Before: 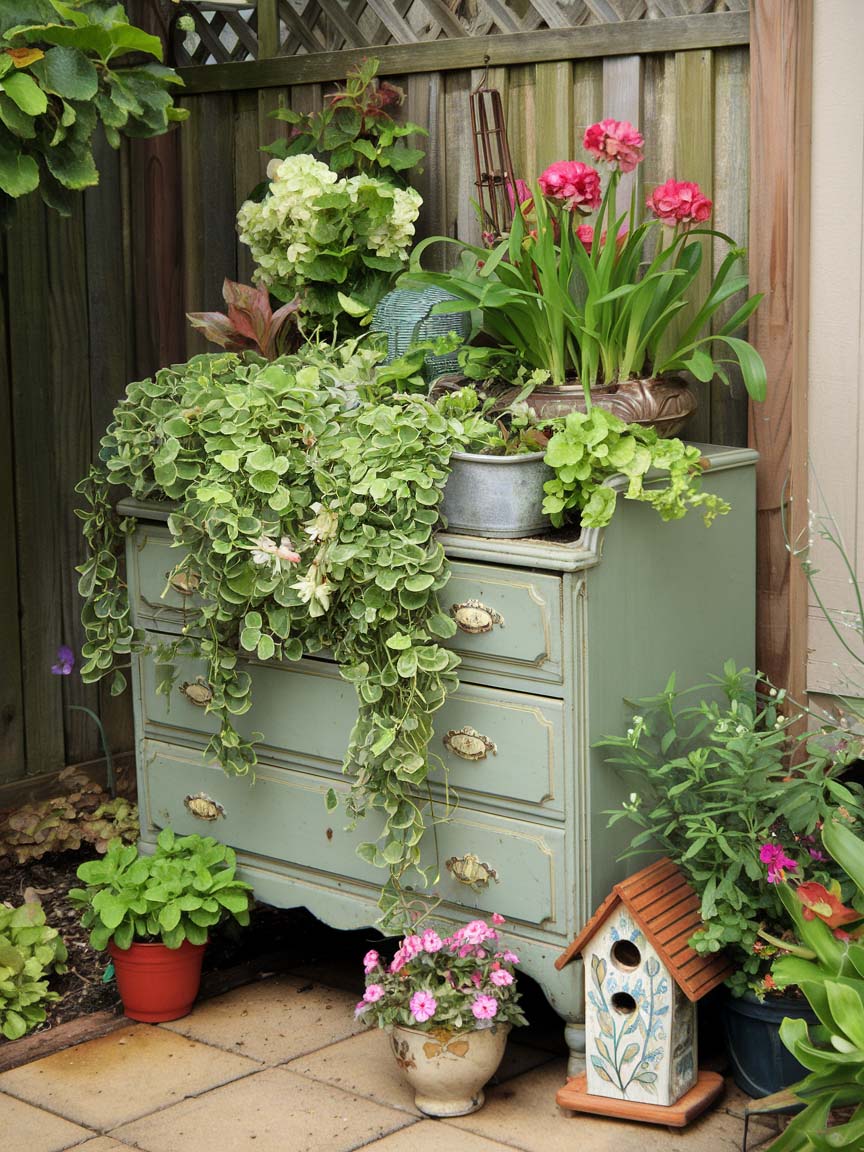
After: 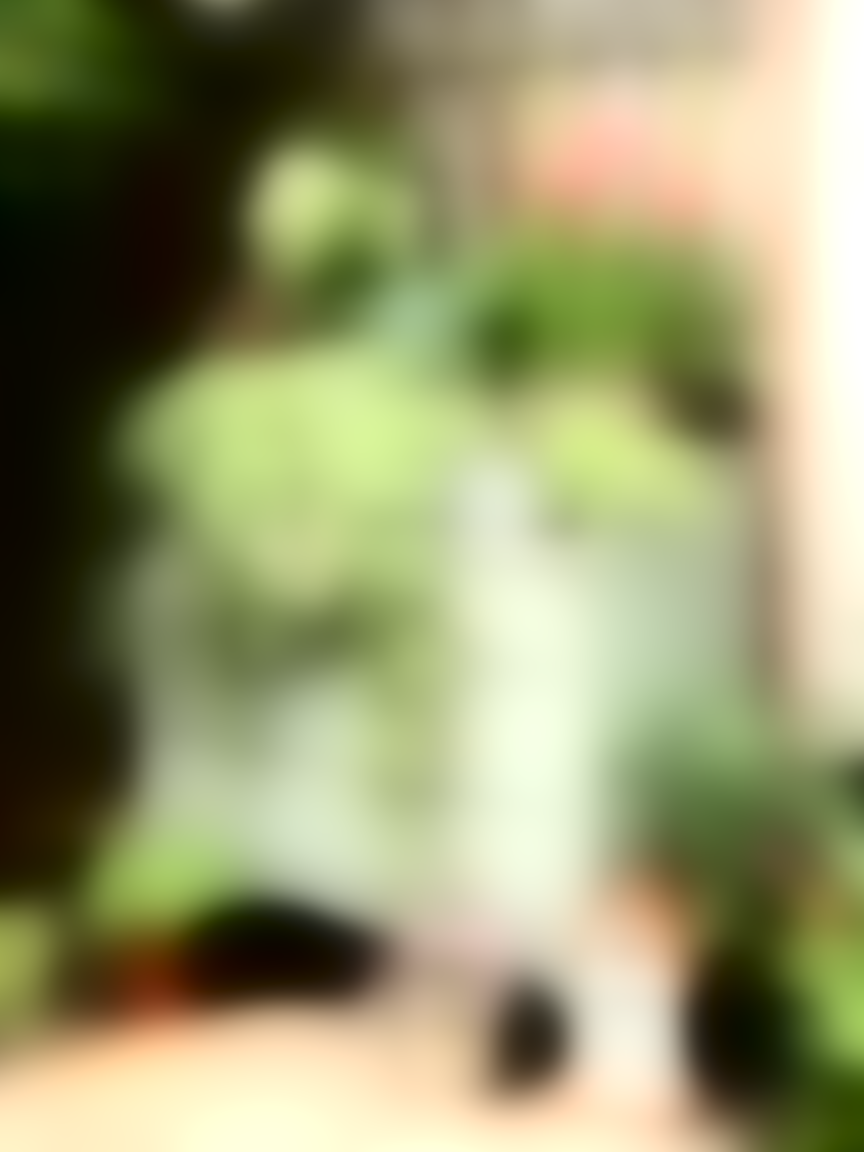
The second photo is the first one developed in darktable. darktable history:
lowpass: radius 31.92, contrast 1.72, brightness -0.98, saturation 0.94
exposure: black level correction 0, exposure 1.2 EV, compensate highlight preservation false
